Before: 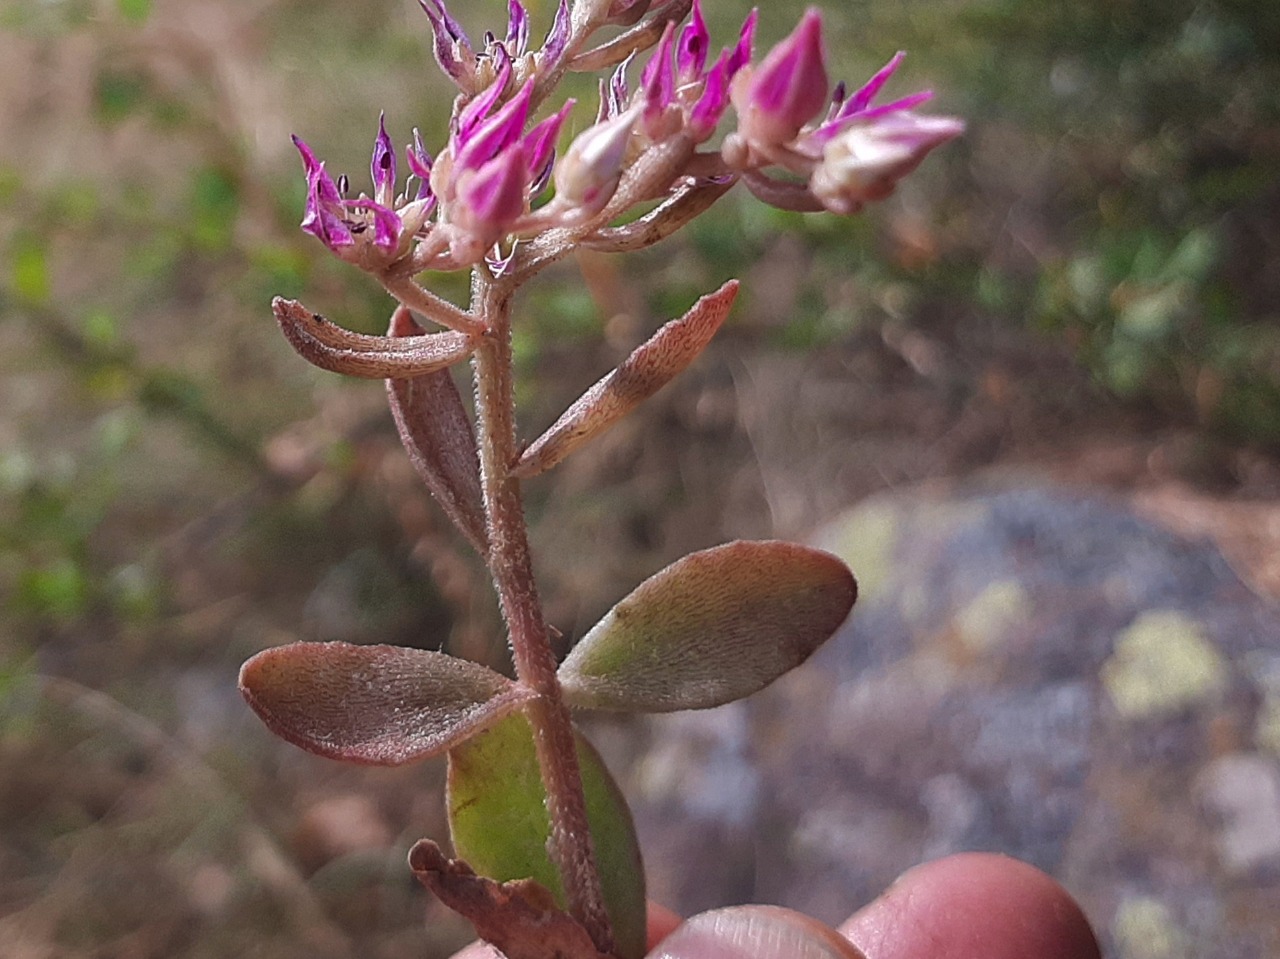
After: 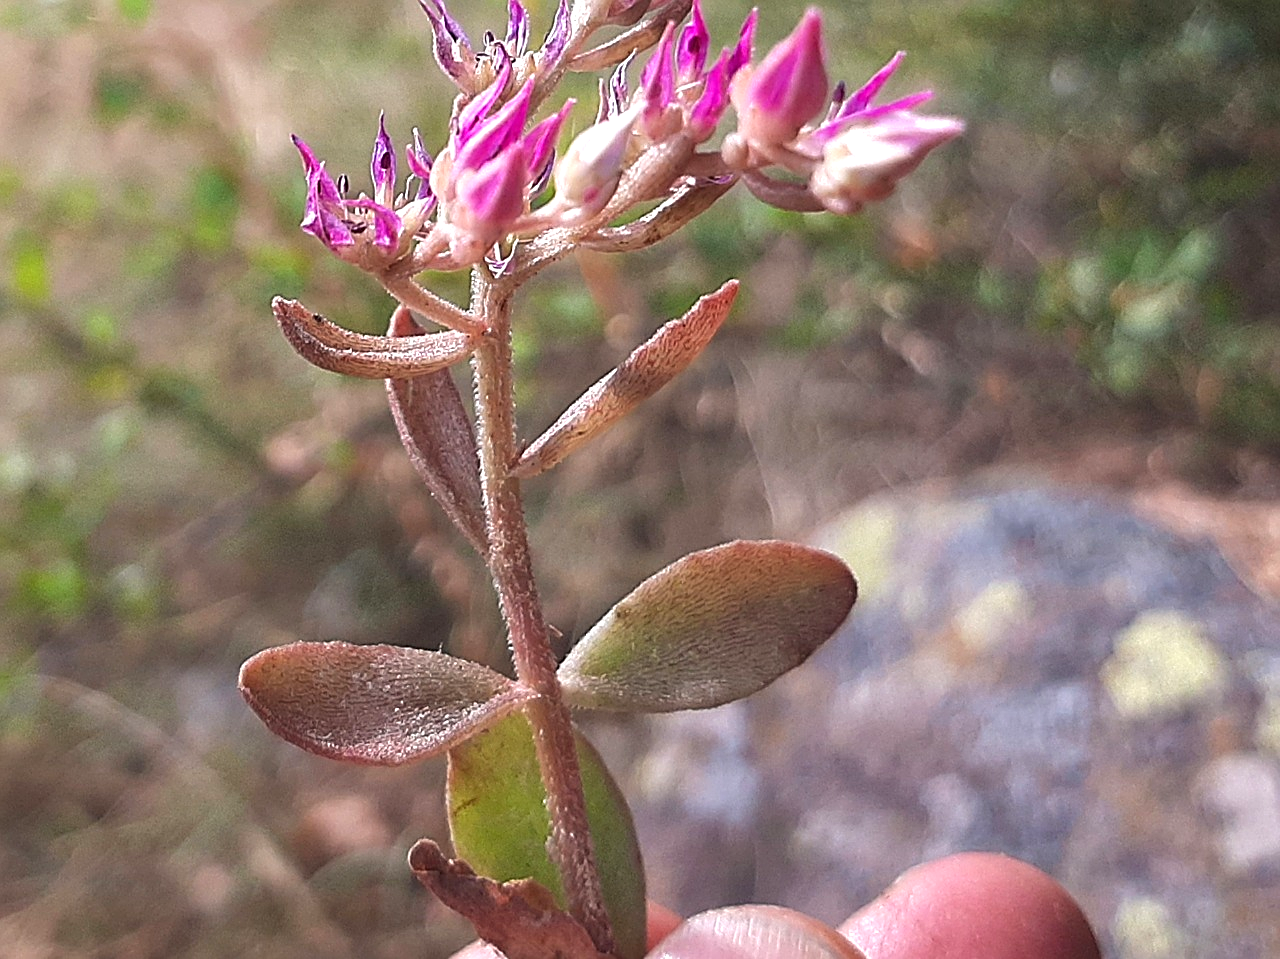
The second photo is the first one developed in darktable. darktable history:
sharpen: on, module defaults
exposure: exposure 0.741 EV, compensate highlight preservation false
